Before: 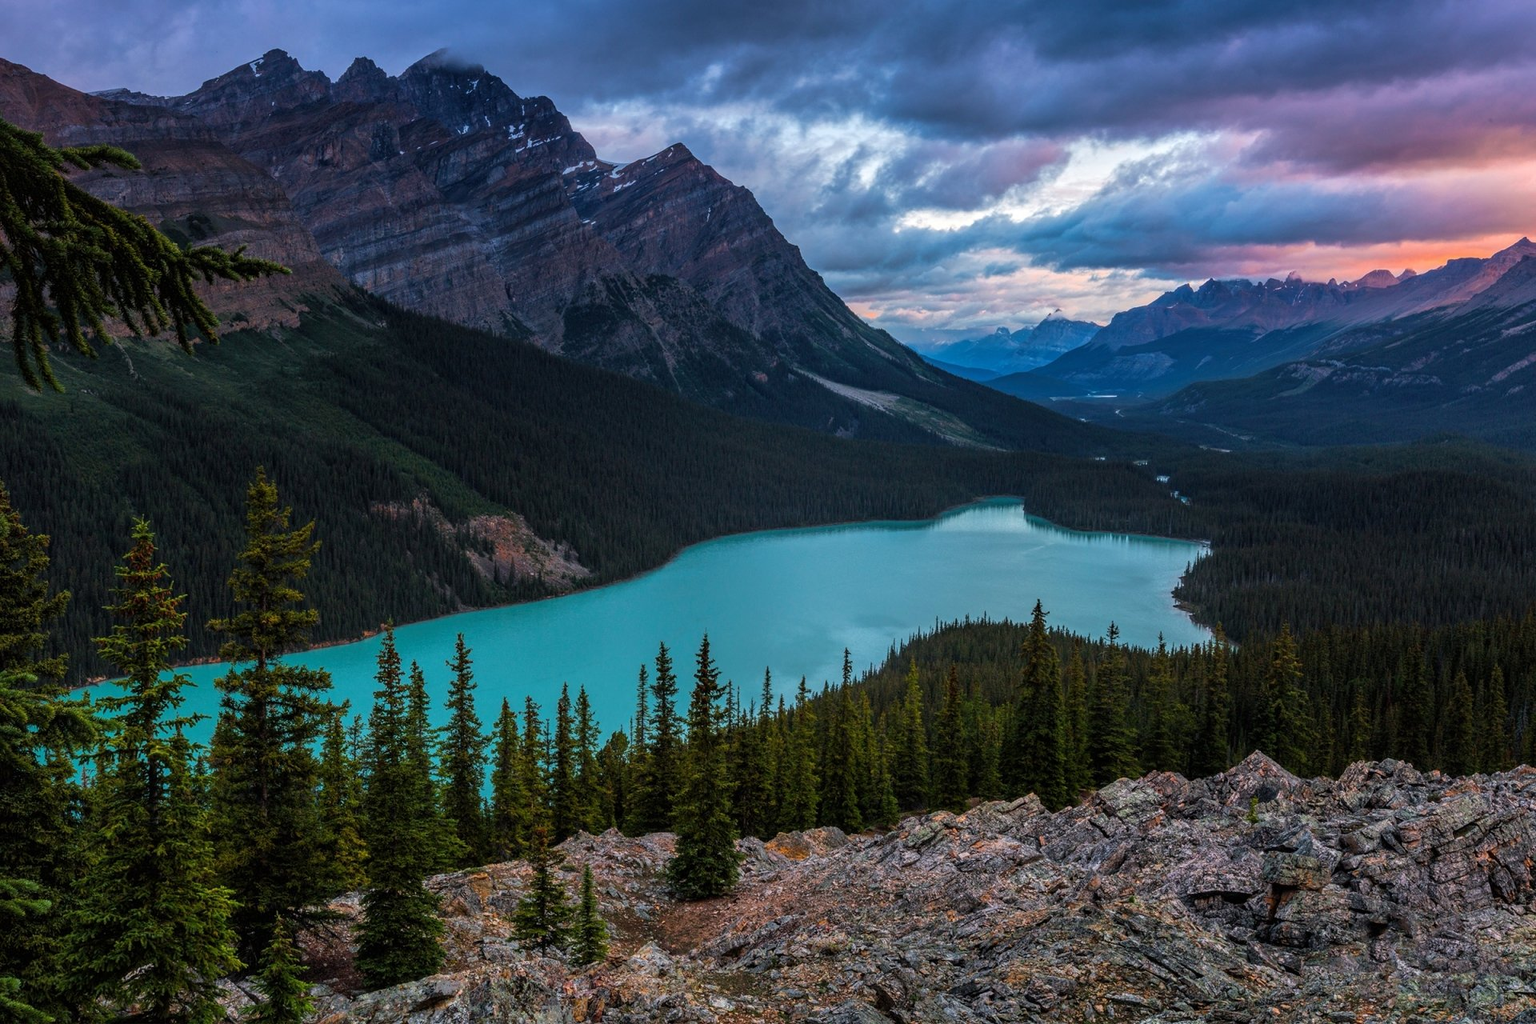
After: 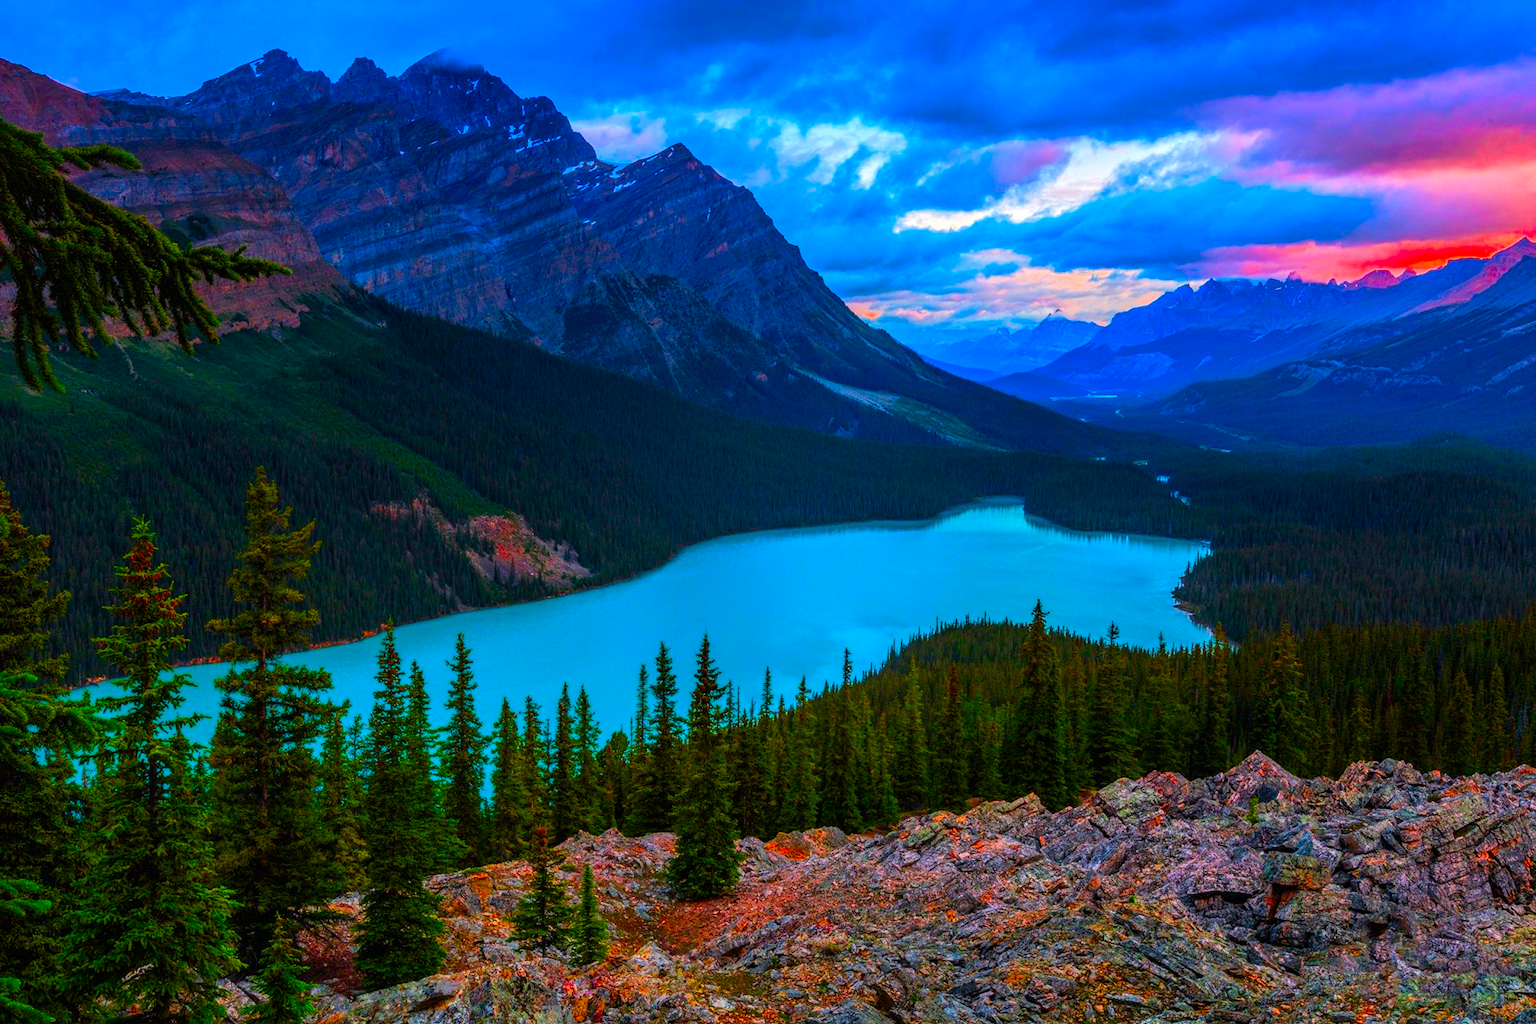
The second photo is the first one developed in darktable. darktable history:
color correction: highlights b* -0.061, saturation 2.94
